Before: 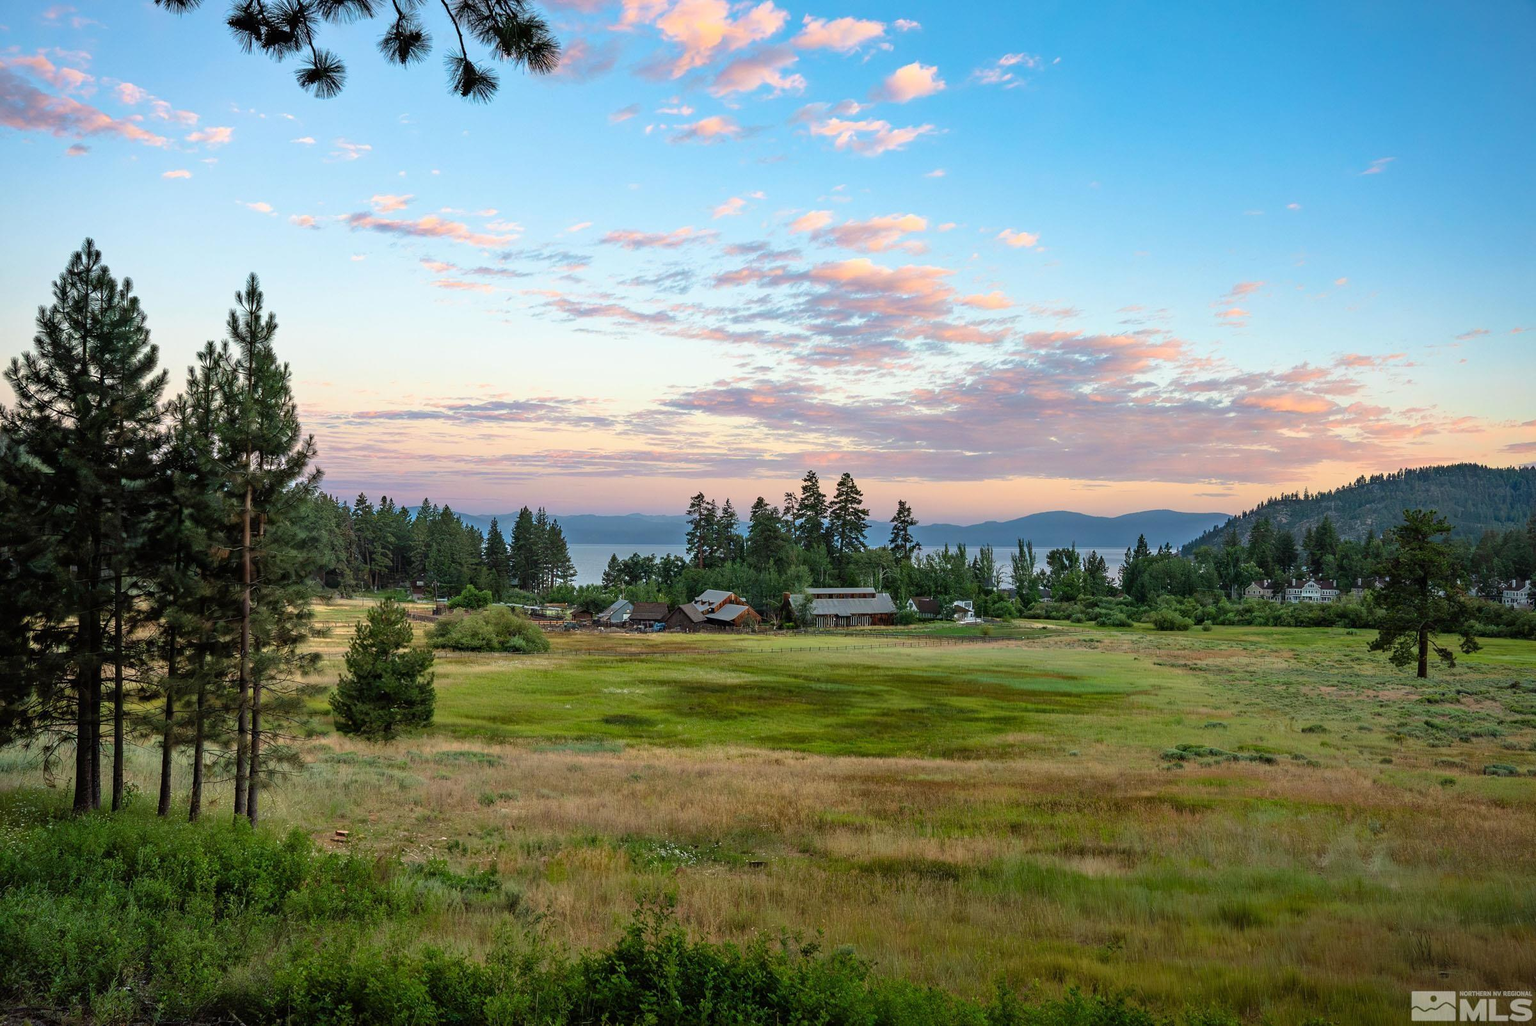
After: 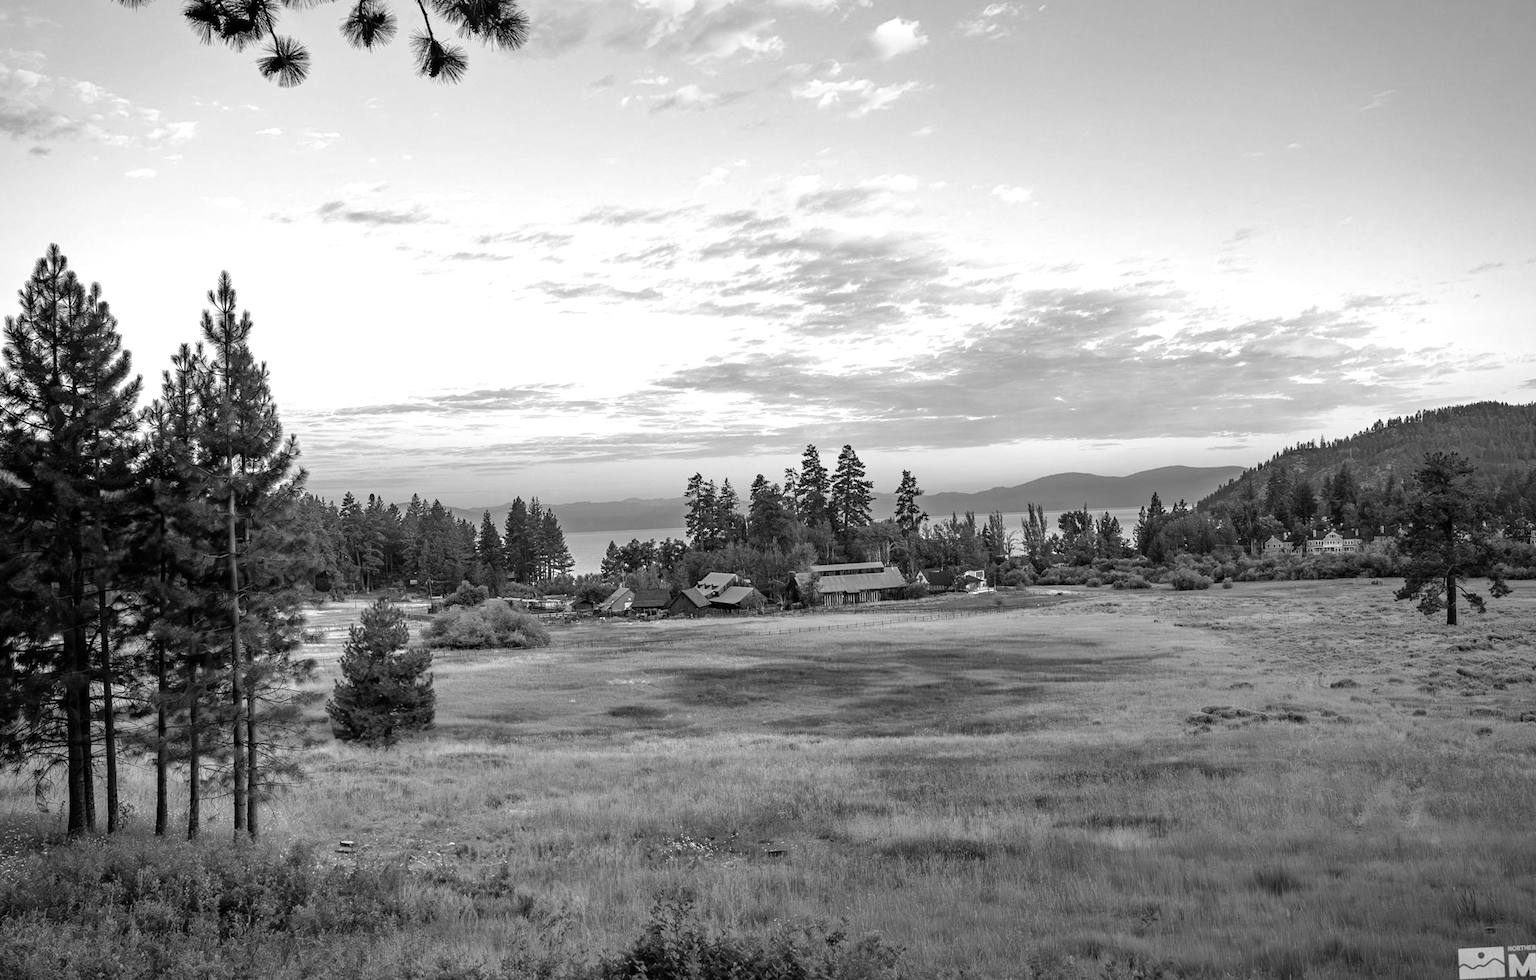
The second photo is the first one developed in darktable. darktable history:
rotate and perspective: rotation -3°, crop left 0.031, crop right 0.968, crop top 0.07, crop bottom 0.93
exposure: black level correction 0.001, exposure 0.5 EV, compensate exposure bias true, compensate highlight preservation false
monochrome: a -35.87, b 49.73, size 1.7
